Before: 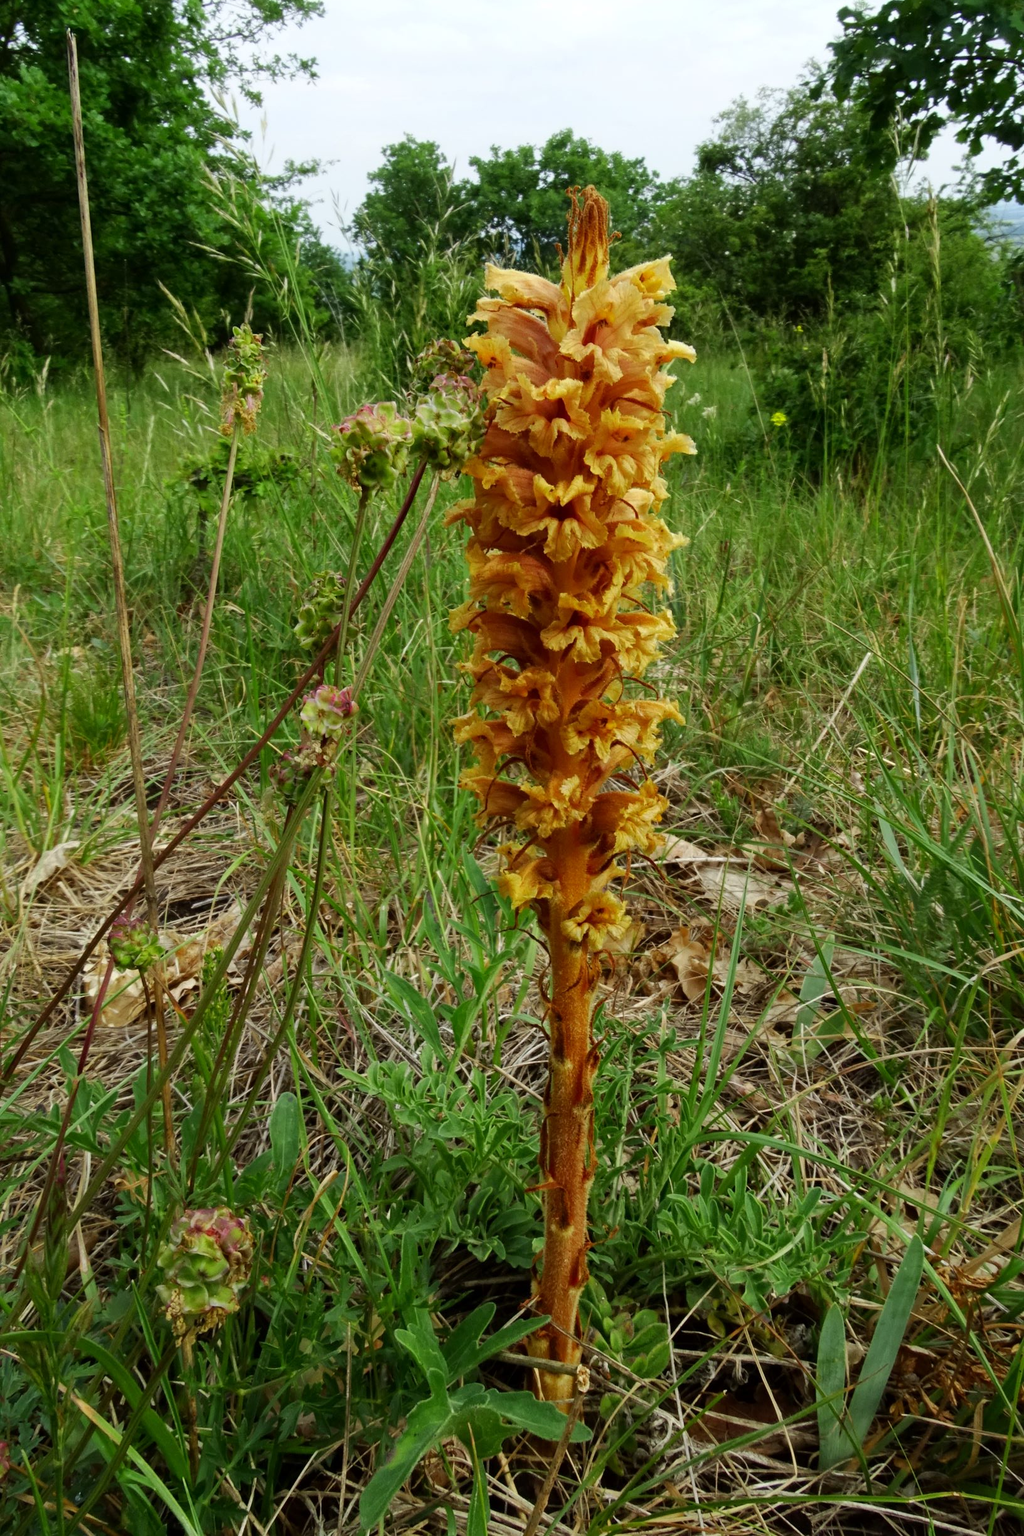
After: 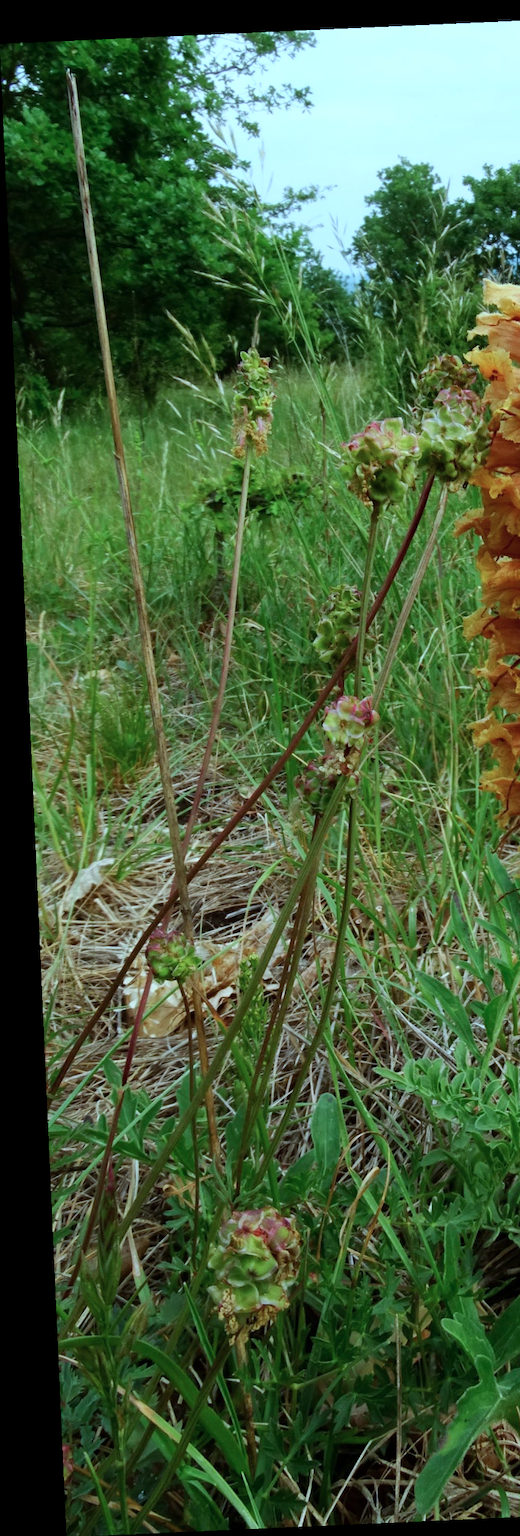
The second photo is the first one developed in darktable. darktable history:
crop and rotate: left 0%, top 0%, right 50.845%
rotate and perspective: rotation -2.56°, automatic cropping off
color correction: highlights a* -9.73, highlights b* -21.22
